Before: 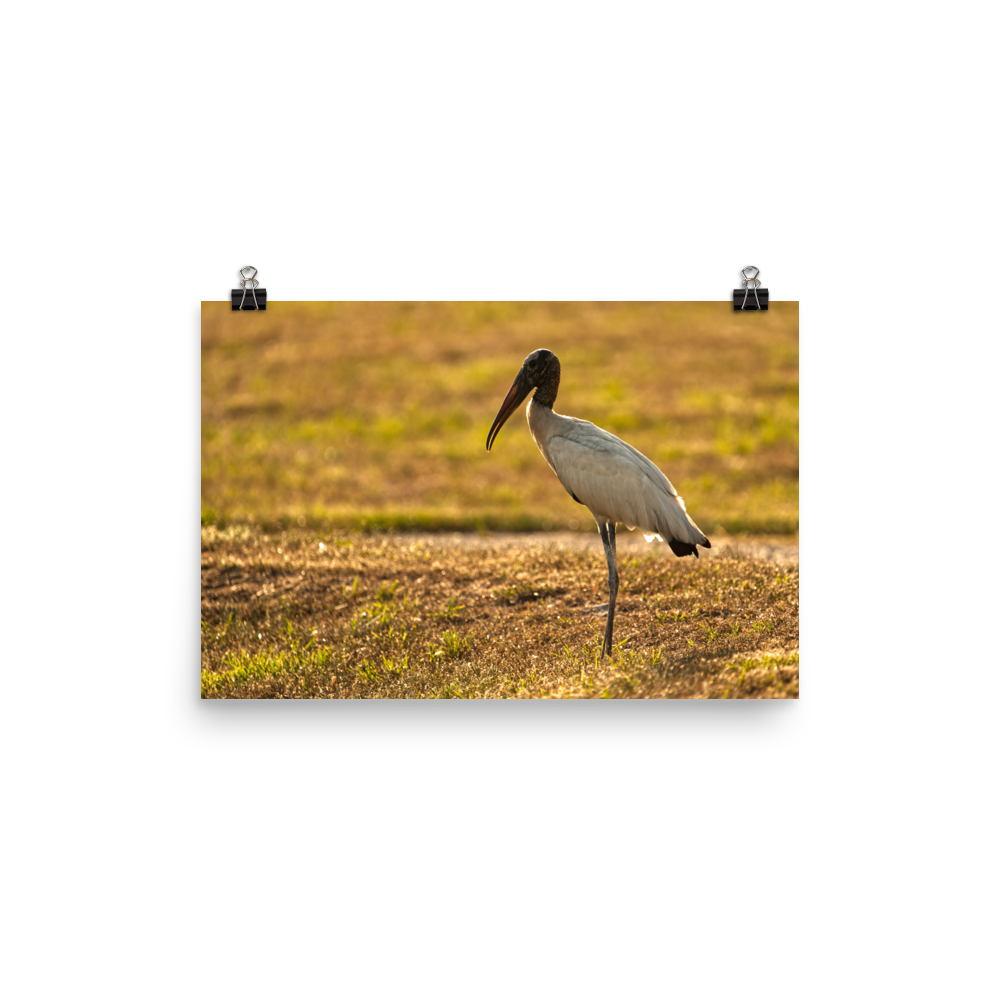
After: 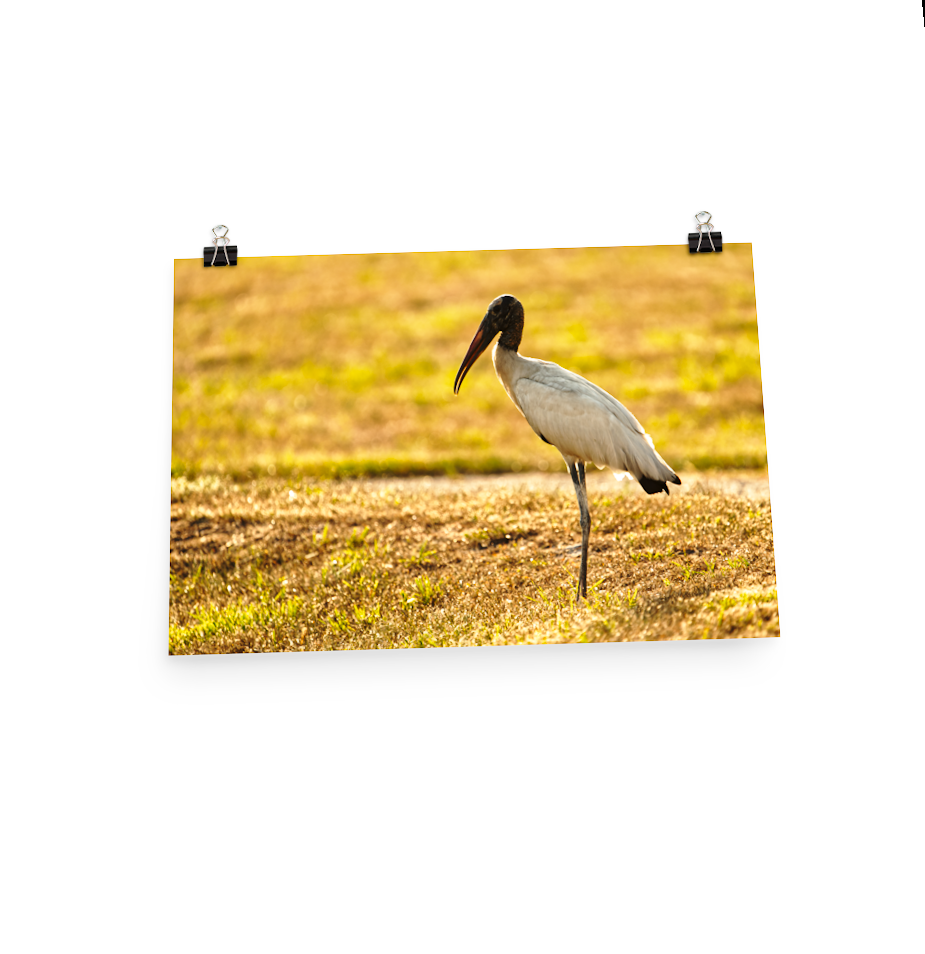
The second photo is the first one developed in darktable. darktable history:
base curve: curves: ch0 [(0, 0) (0.028, 0.03) (0.121, 0.232) (0.46, 0.748) (0.859, 0.968) (1, 1)], preserve colors none
rotate and perspective: rotation -1.68°, lens shift (vertical) -0.146, crop left 0.049, crop right 0.912, crop top 0.032, crop bottom 0.96
